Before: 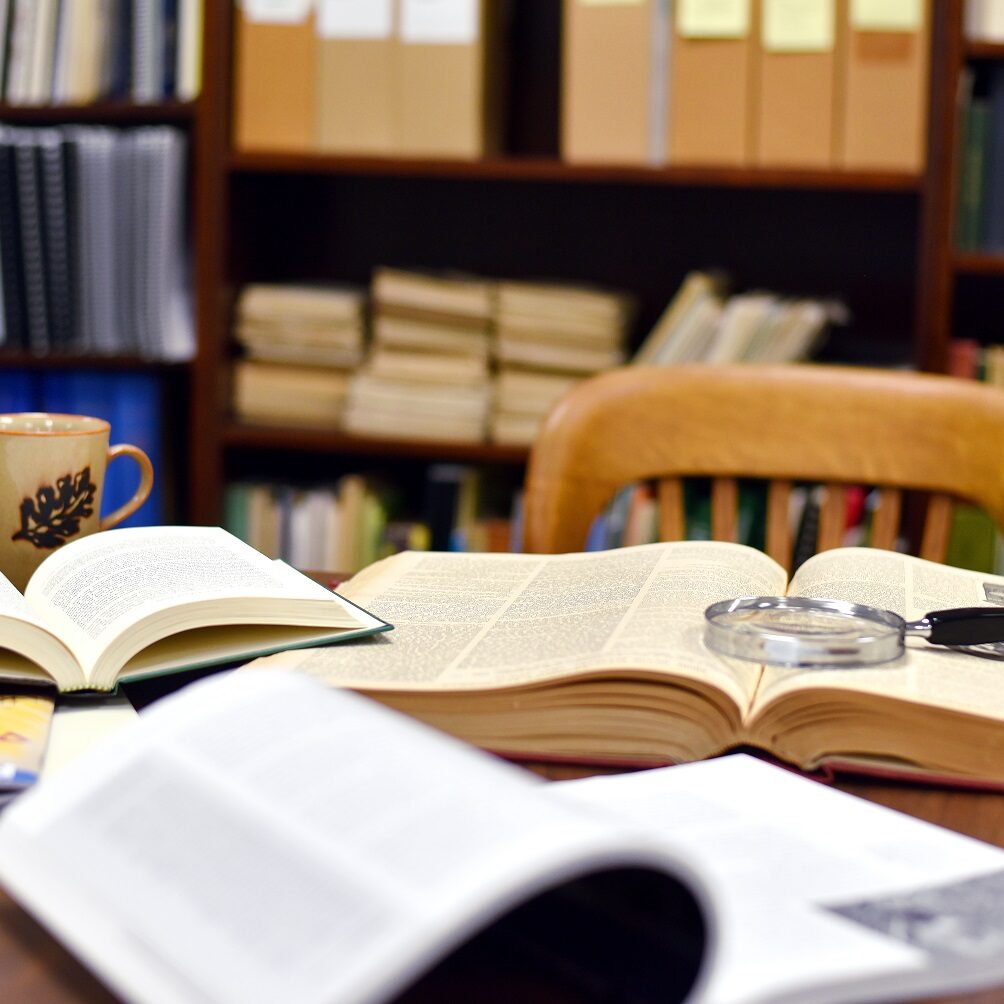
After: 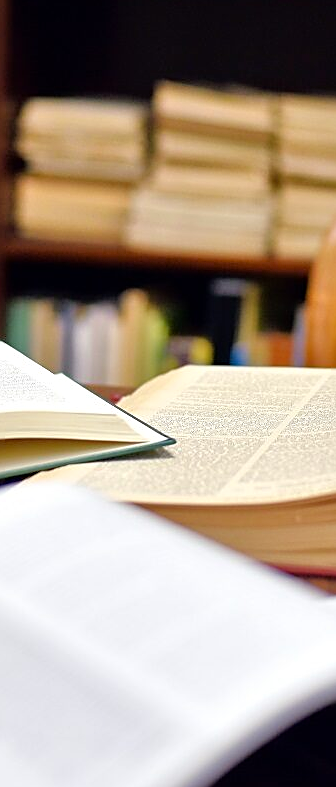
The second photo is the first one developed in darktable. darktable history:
crop and rotate: left 21.77%, top 18.528%, right 44.676%, bottom 2.997%
sharpen: on, module defaults
tone equalizer: -7 EV 0.15 EV, -6 EV 0.6 EV, -5 EV 1.15 EV, -4 EV 1.33 EV, -3 EV 1.15 EV, -2 EV 0.6 EV, -1 EV 0.15 EV, mask exposure compensation -0.5 EV
